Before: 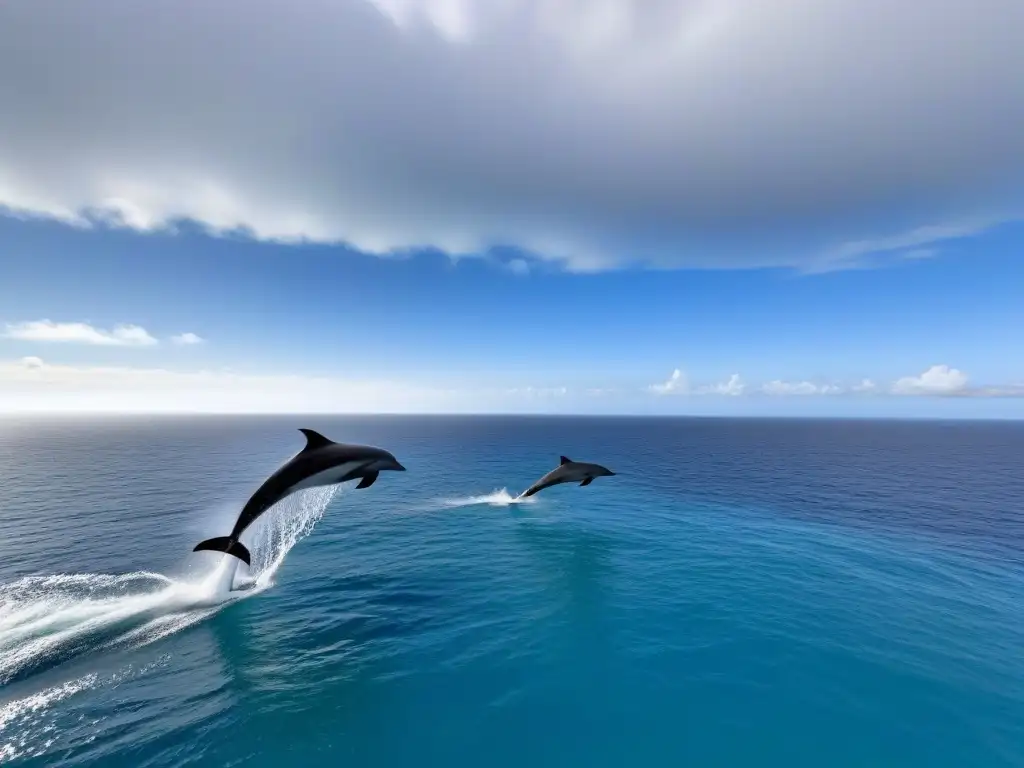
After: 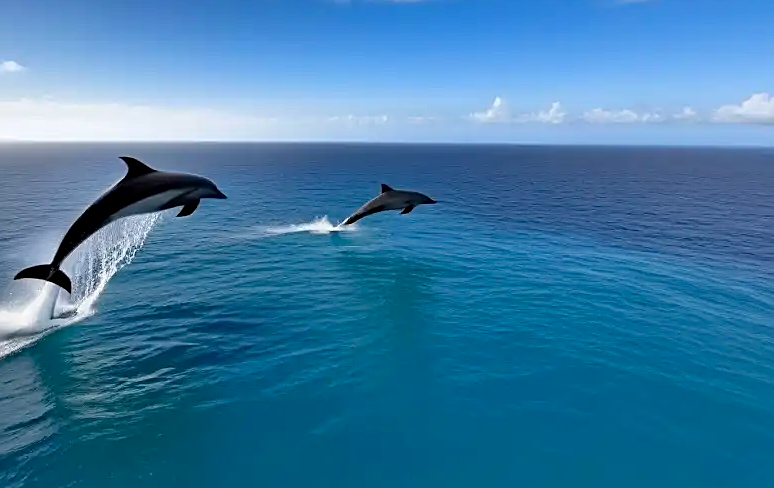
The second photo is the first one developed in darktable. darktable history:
haze removal: adaptive false
crop and rotate: left 17.491%, top 35.536%, right 6.859%, bottom 0.89%
sharpen: on, module defaults
